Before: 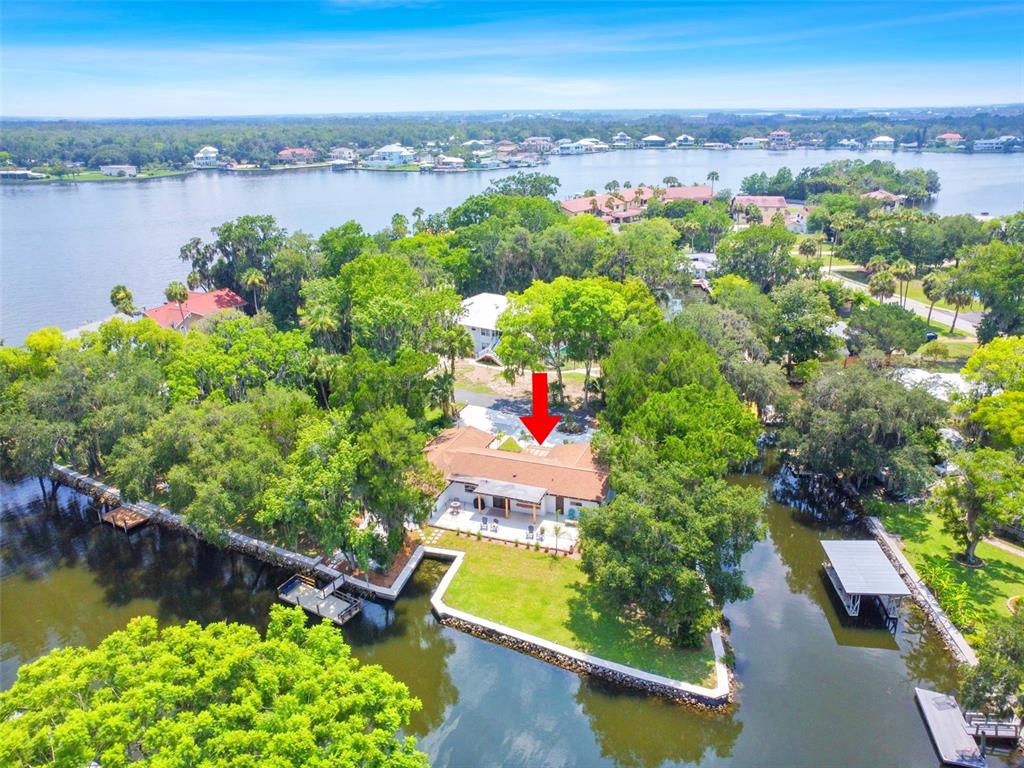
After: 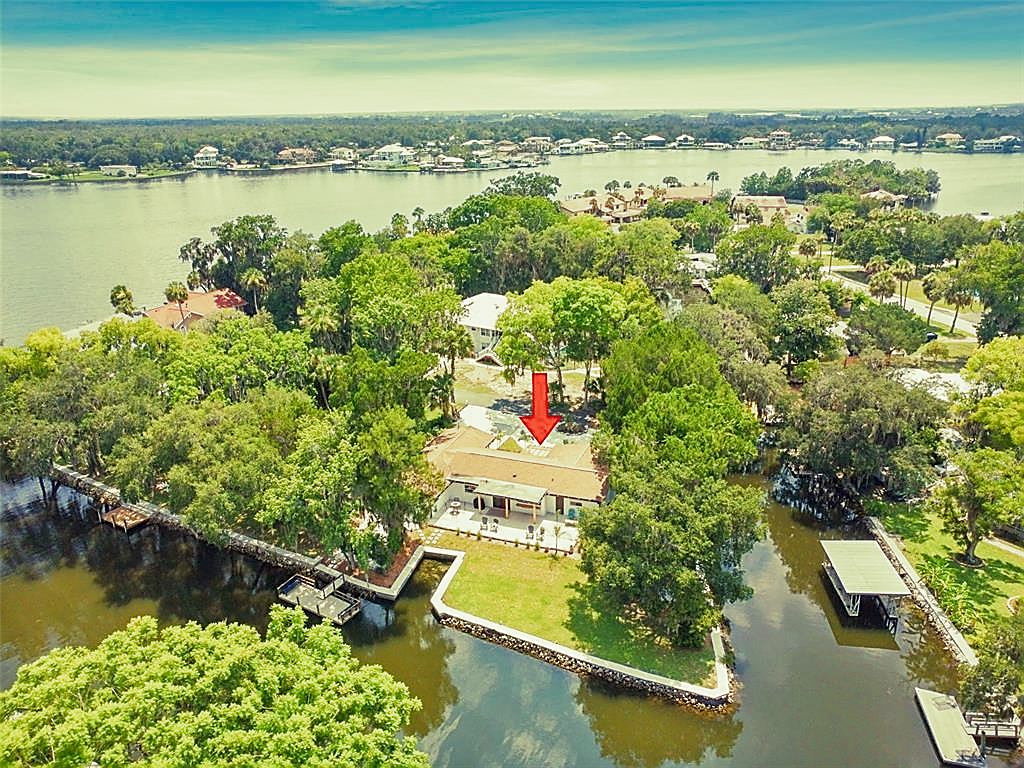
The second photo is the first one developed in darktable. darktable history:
shadows and highlights: soften with gaussian
white balance: red 1.08, blue 0.791
split-toning: shadows › hue 290.82°, shadows › saturation 0.34, highlights › saturation 0.38, balance 0, compress 50%
sharpen: radius 1.4, amount 1.25, threshold 0.7
